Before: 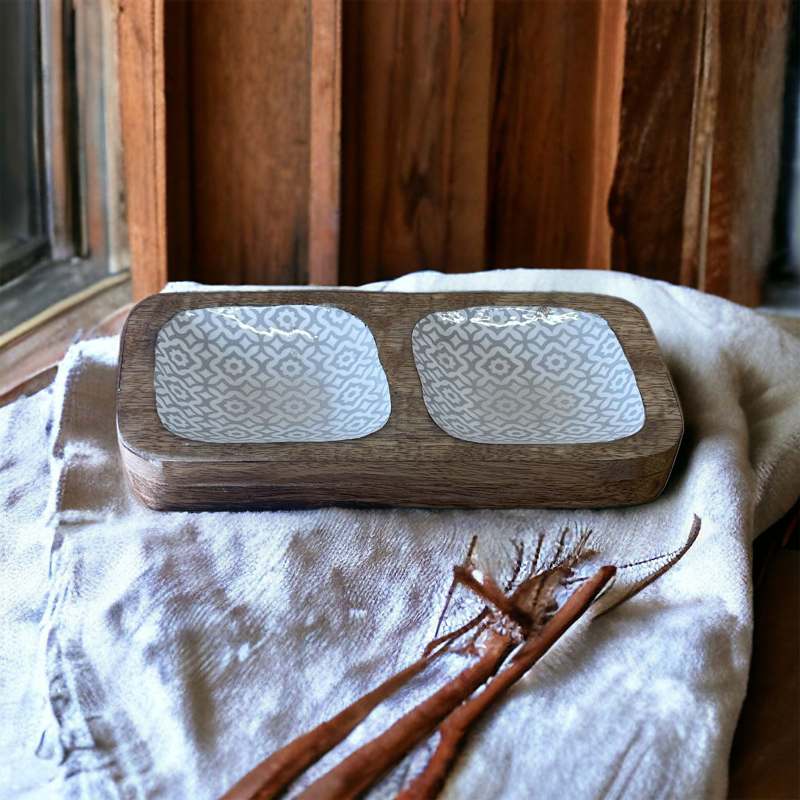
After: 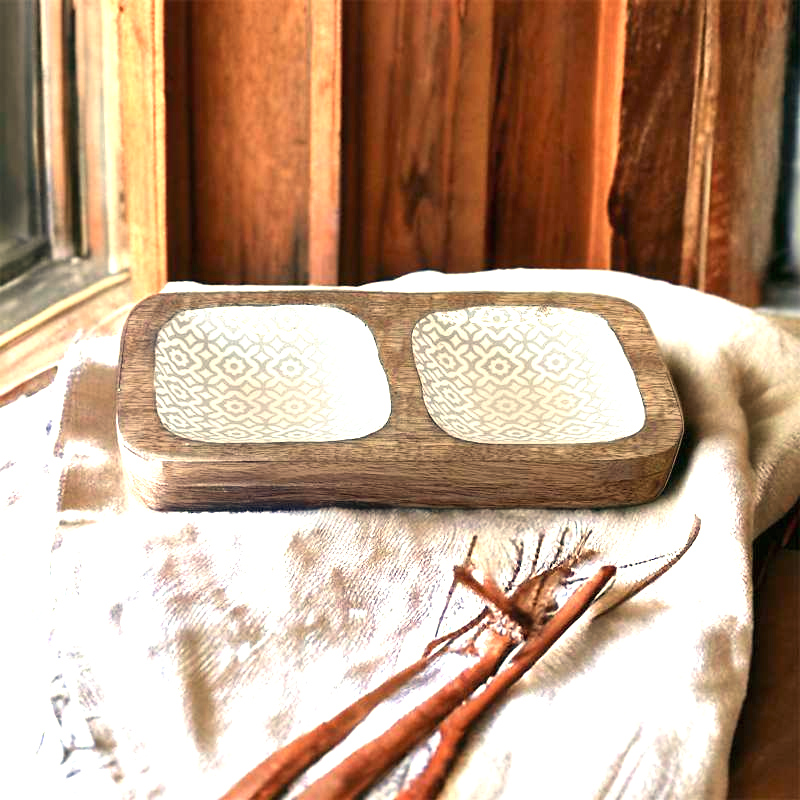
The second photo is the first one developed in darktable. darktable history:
exposure: black level correction 0, exposure 1.45 EV, compensate exposure bias true, compensate highlight preservation false
contrast brightness saturation: contrast 0.01, saturation -0.05
white balance: red 1.138, green 0.996, blue 0.812
